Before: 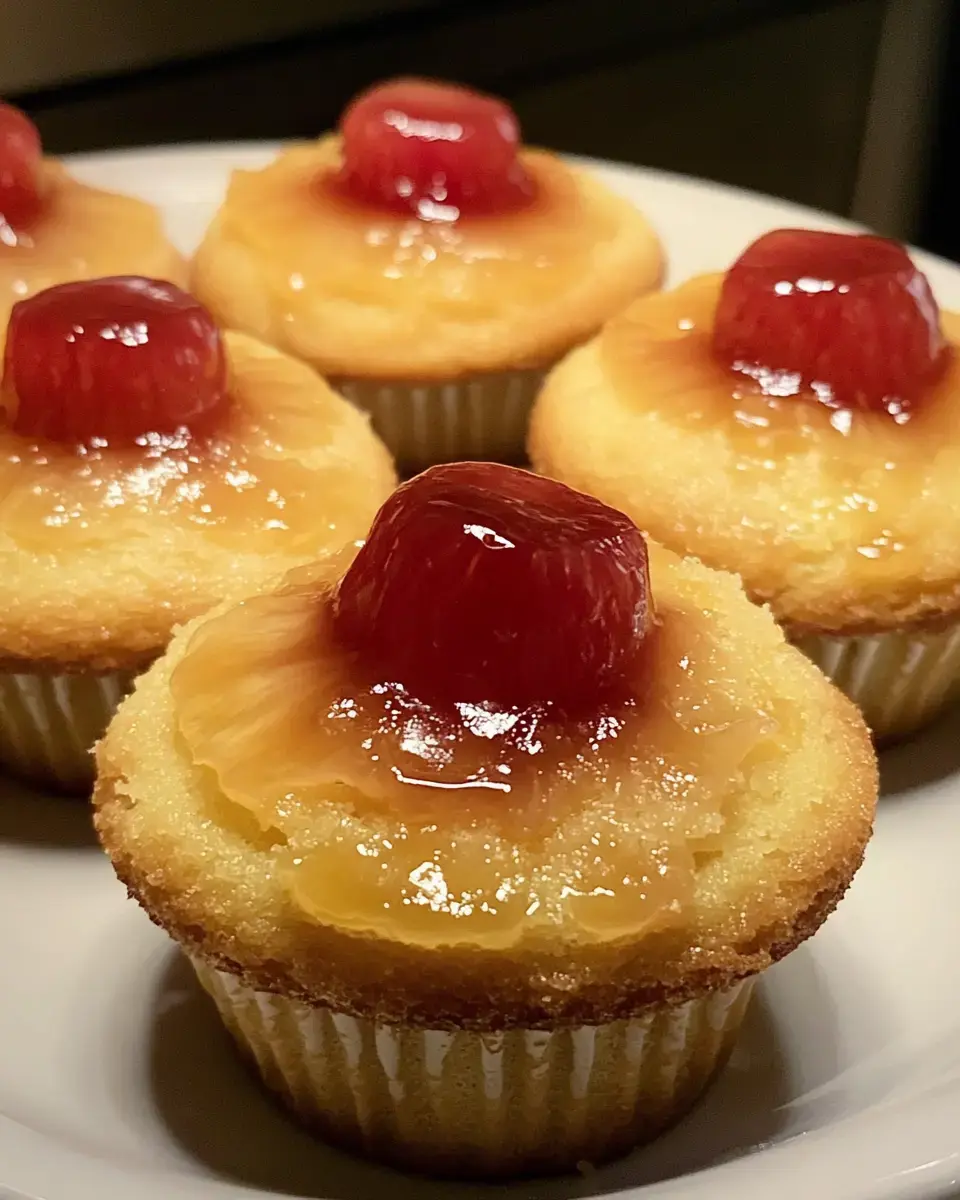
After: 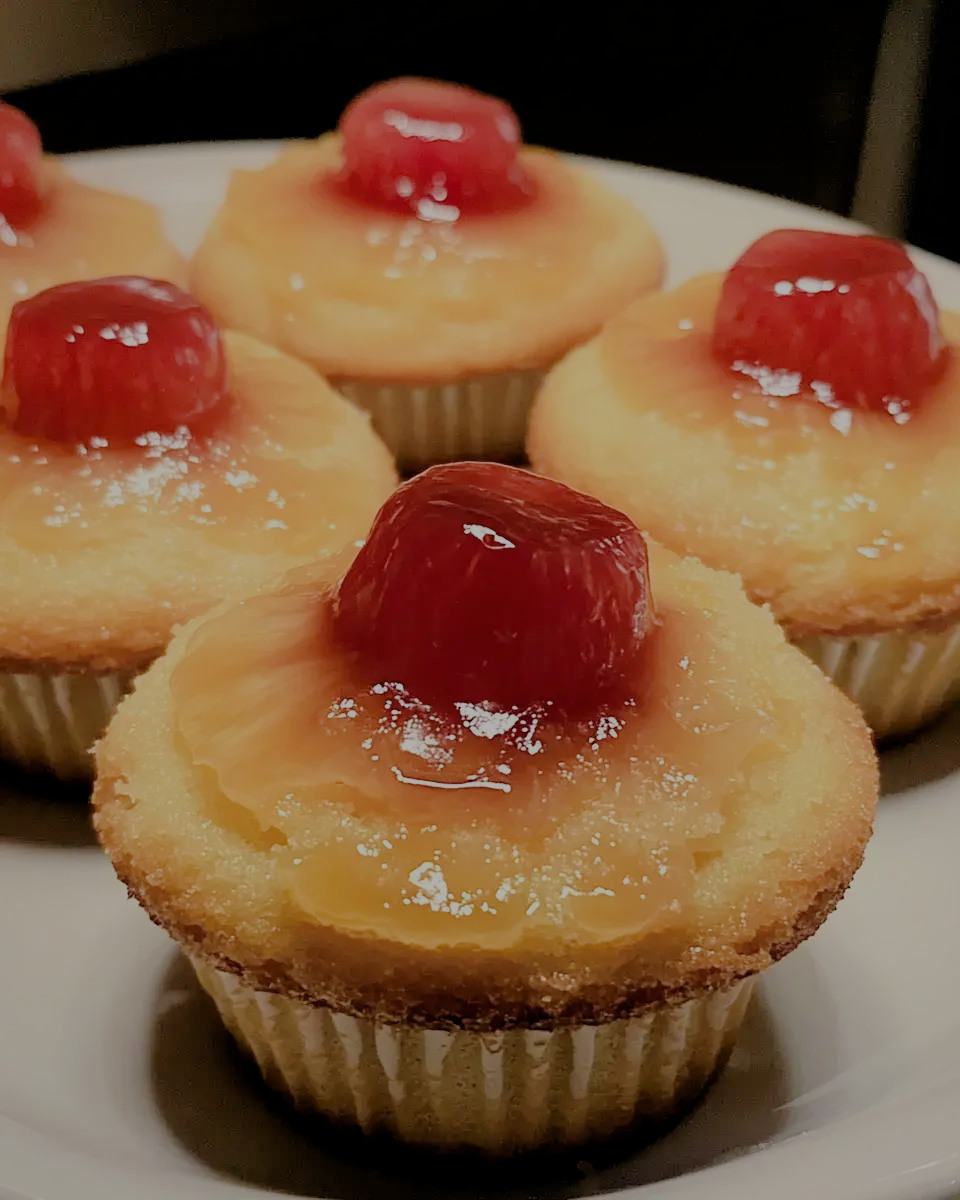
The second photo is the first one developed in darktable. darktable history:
filmic rgb: black relative exposure -4.48 EV, white relative exposure 6.61 EV, hardness 1.9, contrast 0.501
